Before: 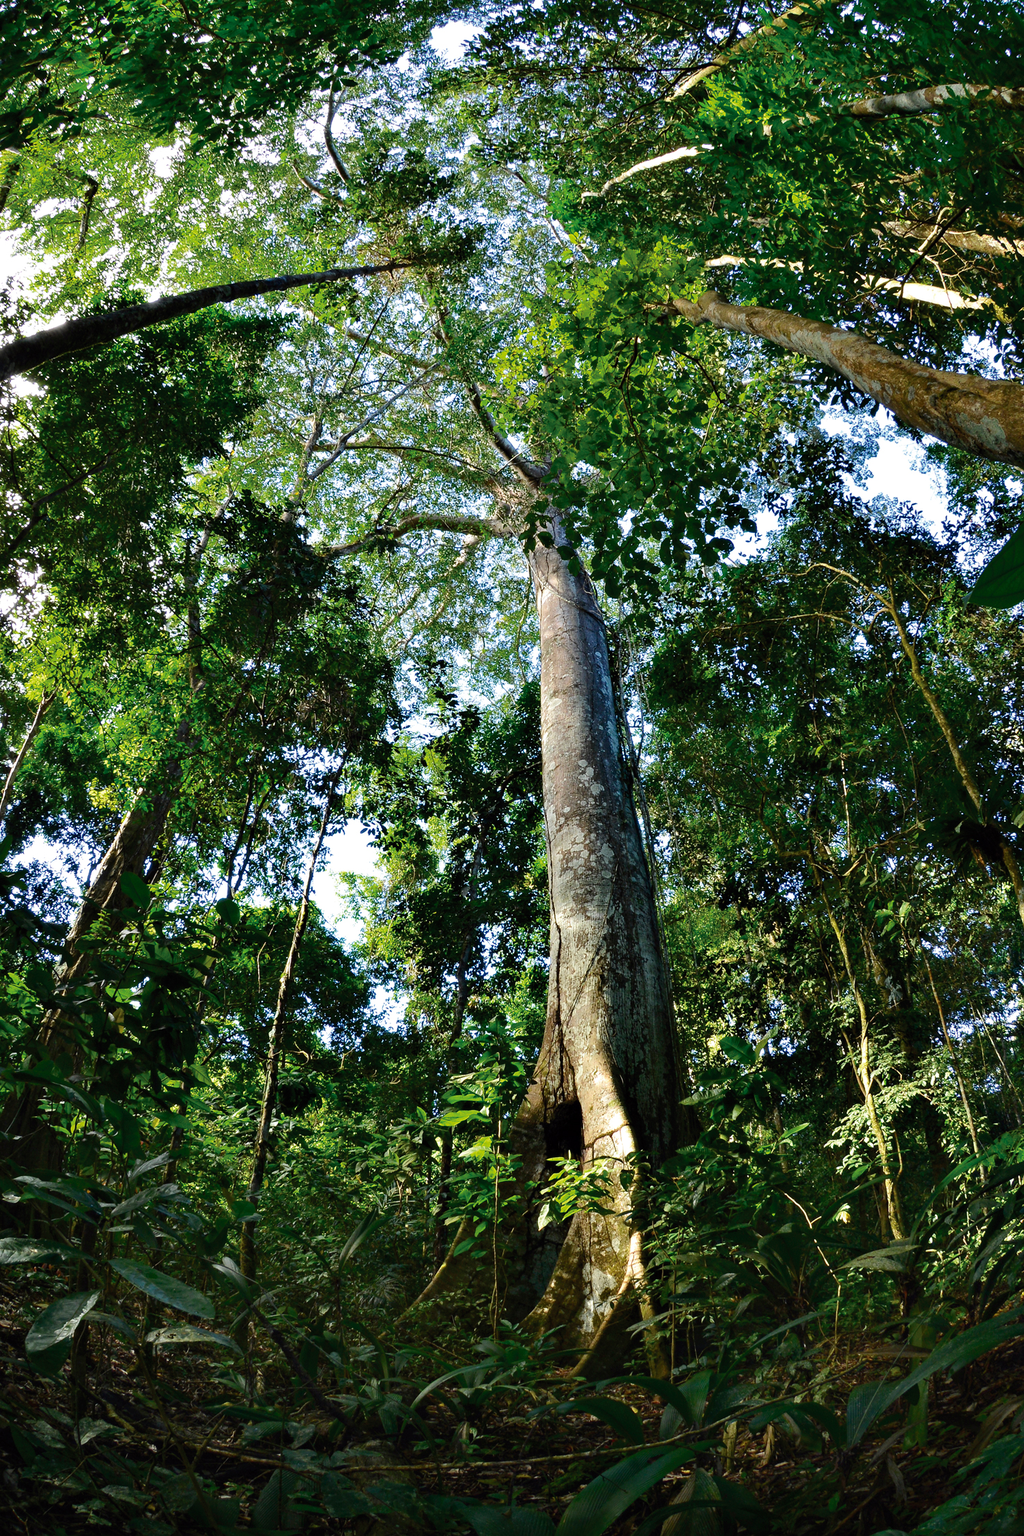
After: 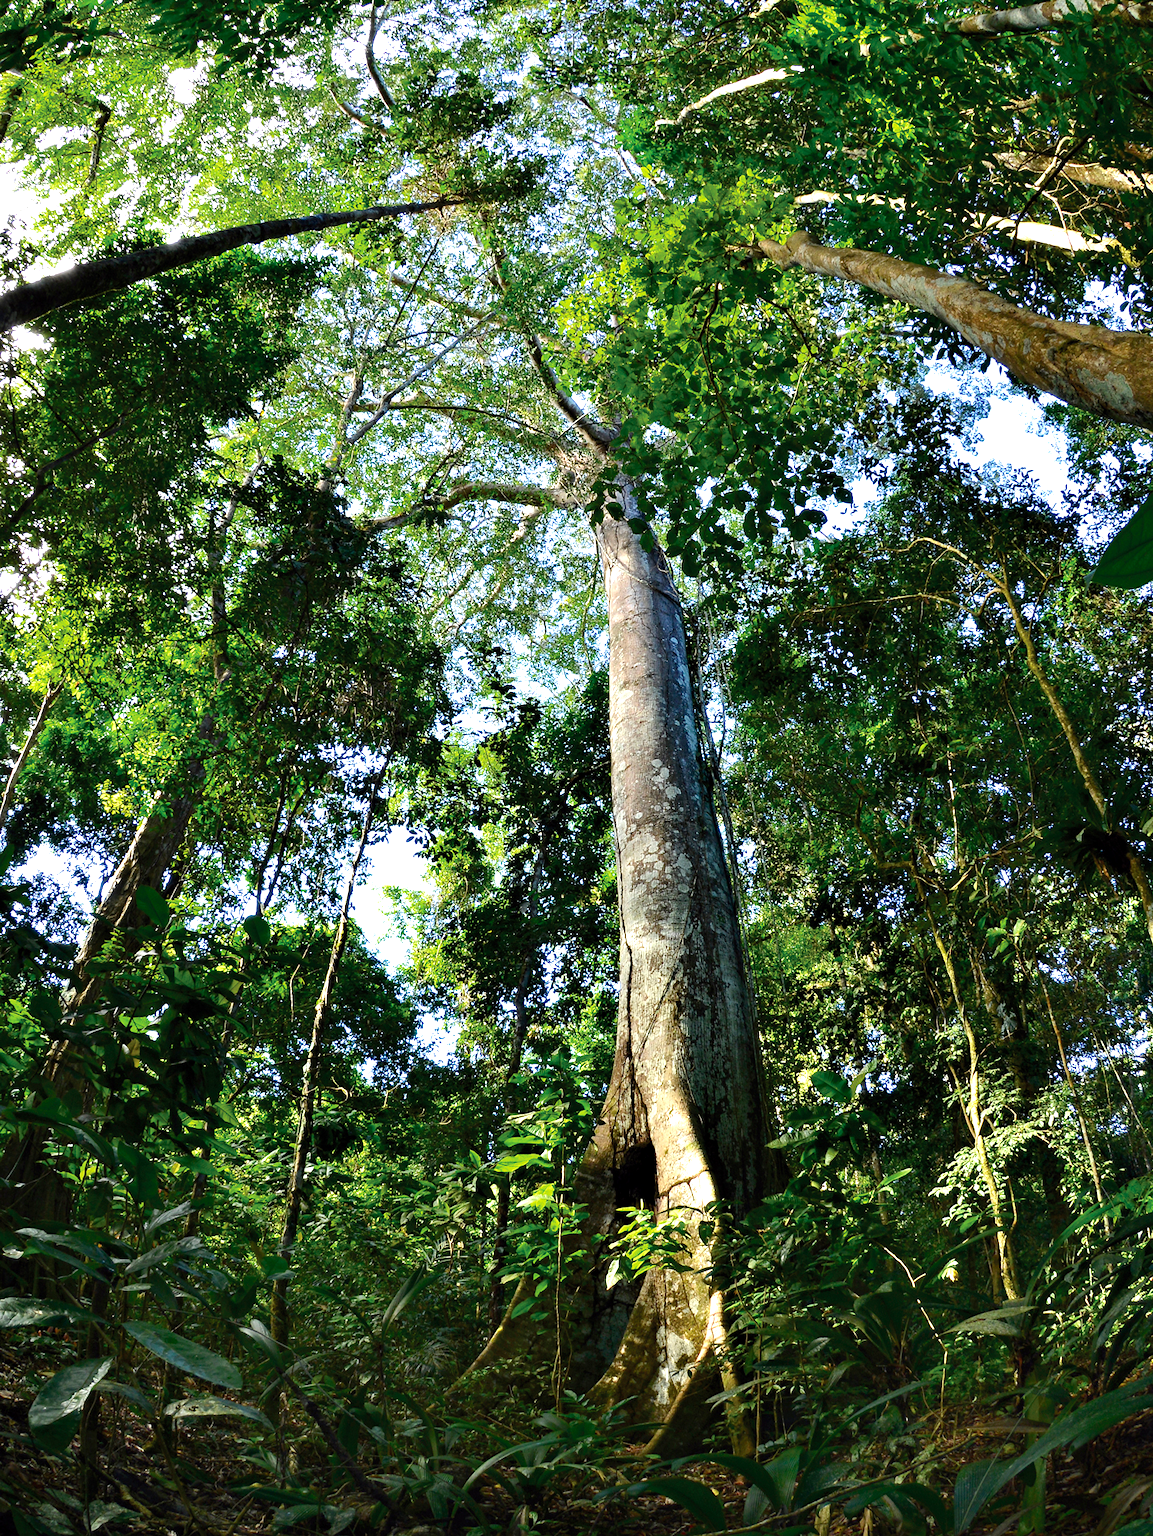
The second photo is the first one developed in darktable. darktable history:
crop and rotate: top 5.609%, bottom 5.609%
exposure: black level correction 0.001, exposure 0.5 EV, compensate exposure bias true, compensate highlight preservation false
